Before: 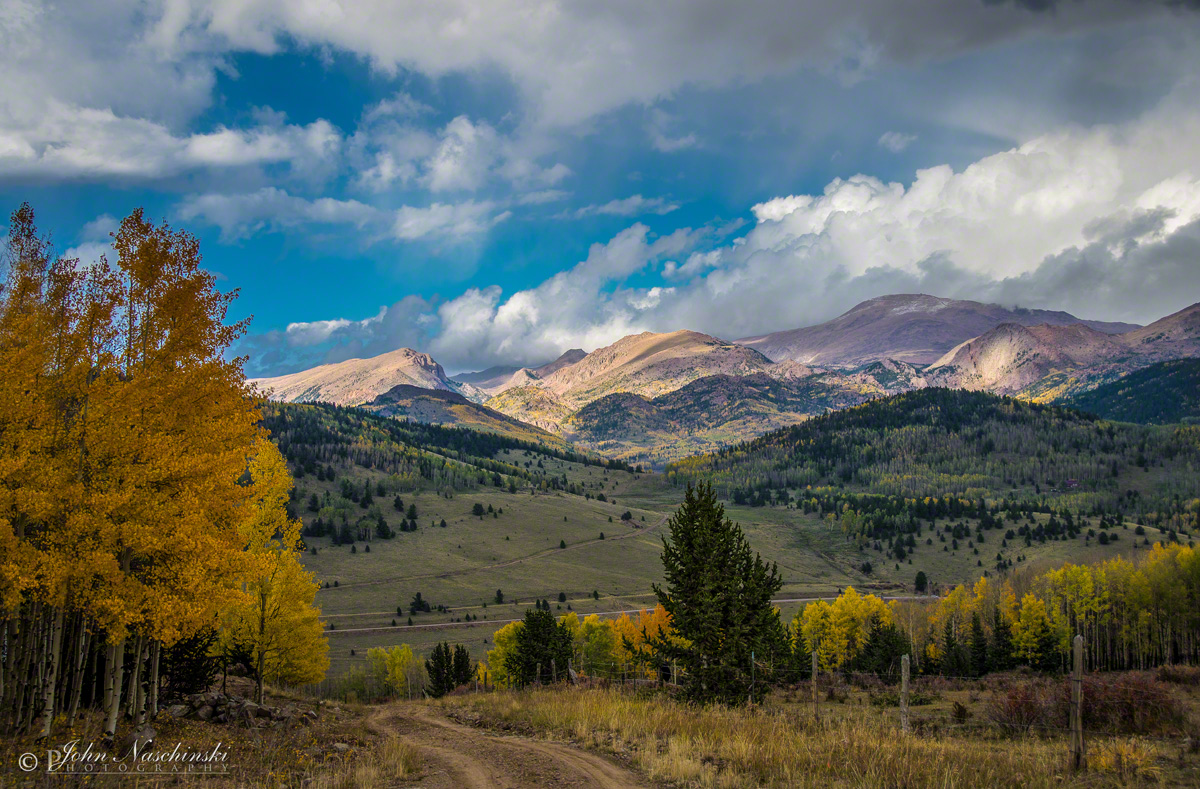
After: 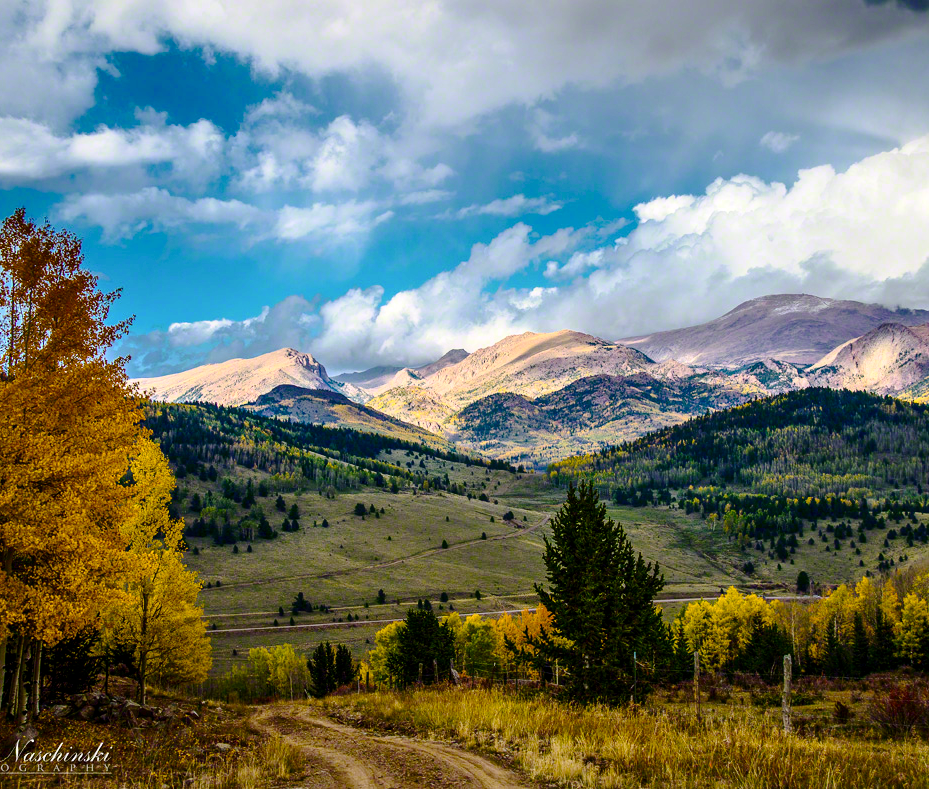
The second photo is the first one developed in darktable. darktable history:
crop: left 9.88%, right 12.664%
levels: mode automatic, black 0.023%, white 99.97%, levels [0.062, 0.494, 0.925]
color balance rgb: perceptual saturation grading › global saturation 20%, global vibrance 20%
contrast brightness saturation: contrast 0.28
tone curve: curves: ch0 [(0, 0) (0.003, 0.003) (0.011, 0.014) (0.025, 0.027) (0.044, 0.044) (0.069, 0.064) (0.1, 0.108) (0.136, 0.153) (0.177, 0.208) (0.224, 0.275) (0.277, 0.349) (0.335, 0.422) (0.399, 0.492) (0.468, 0.557) (0.543, 0.617) (0.623, 0.682) (0.709, 0.745) (0.801, 0.826) (0.898, 0.916) (1, 1)], preserve colors none
exposure: black level correction 0.002, exposure 0.15 EV, compensate highlight preservation false
